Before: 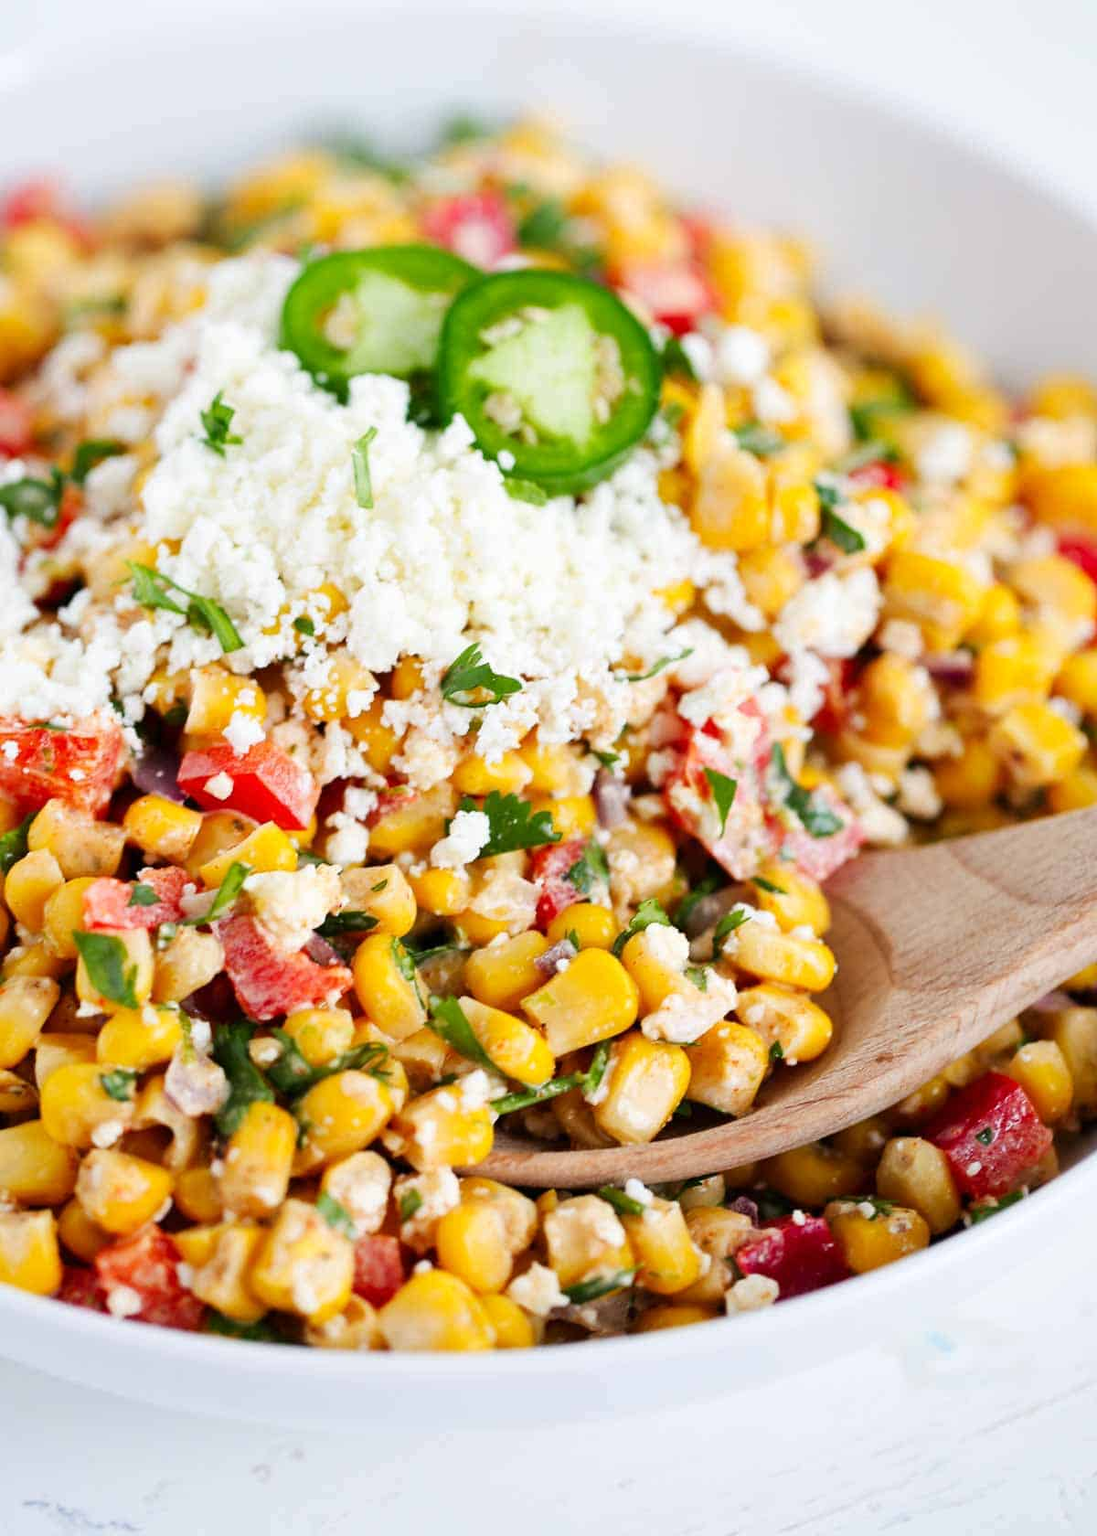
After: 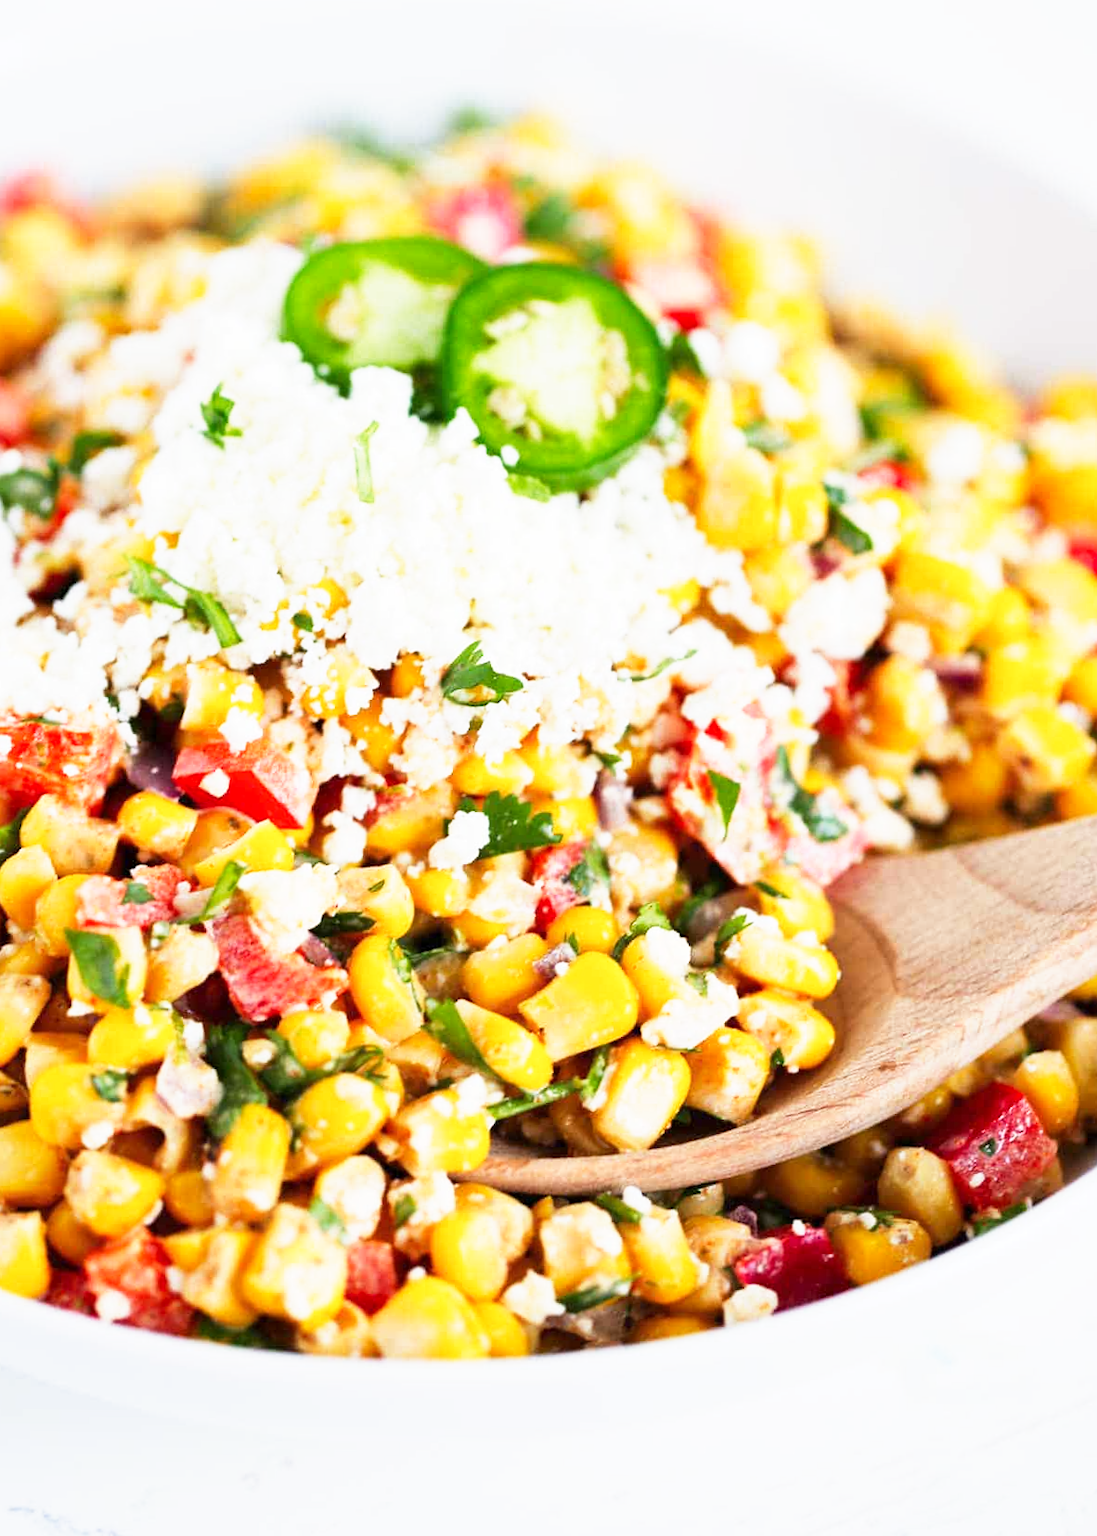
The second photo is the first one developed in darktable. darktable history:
crop and rotate: angle -0.615°
base curve: curves: ch0 [(0, 0) (0.557, 0.834) (1, 1)], preserve colors none
